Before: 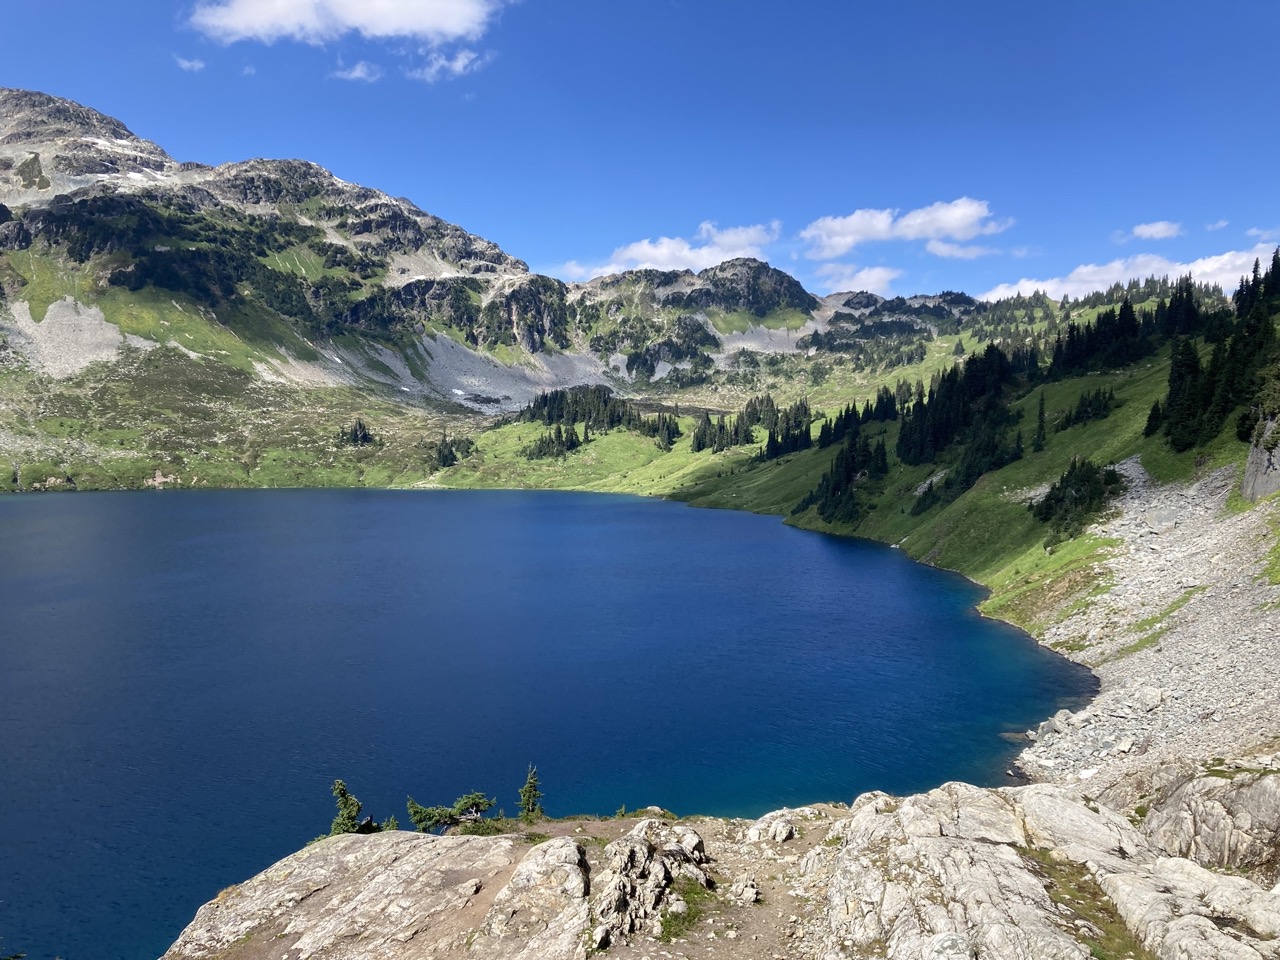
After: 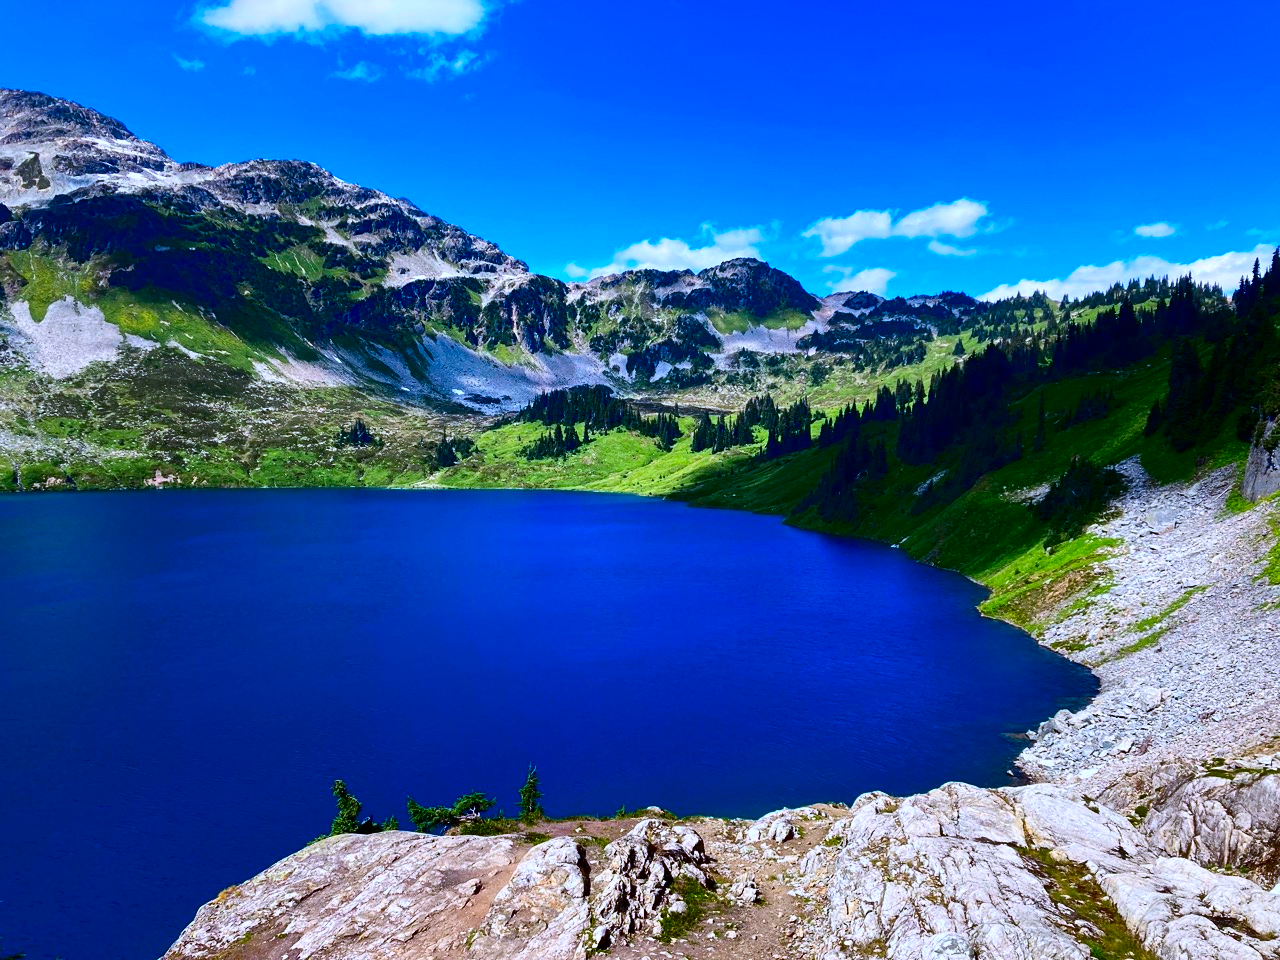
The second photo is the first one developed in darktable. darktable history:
contrast brightness saturation: contrast 0.24, brightness -0.24, saturation 0.14
color balance rgb: linear chroma grading › global chroma 33.4%
white balance: red 0.967, blue 1.119, emerald 0.756
color correction: saturation 1.34
